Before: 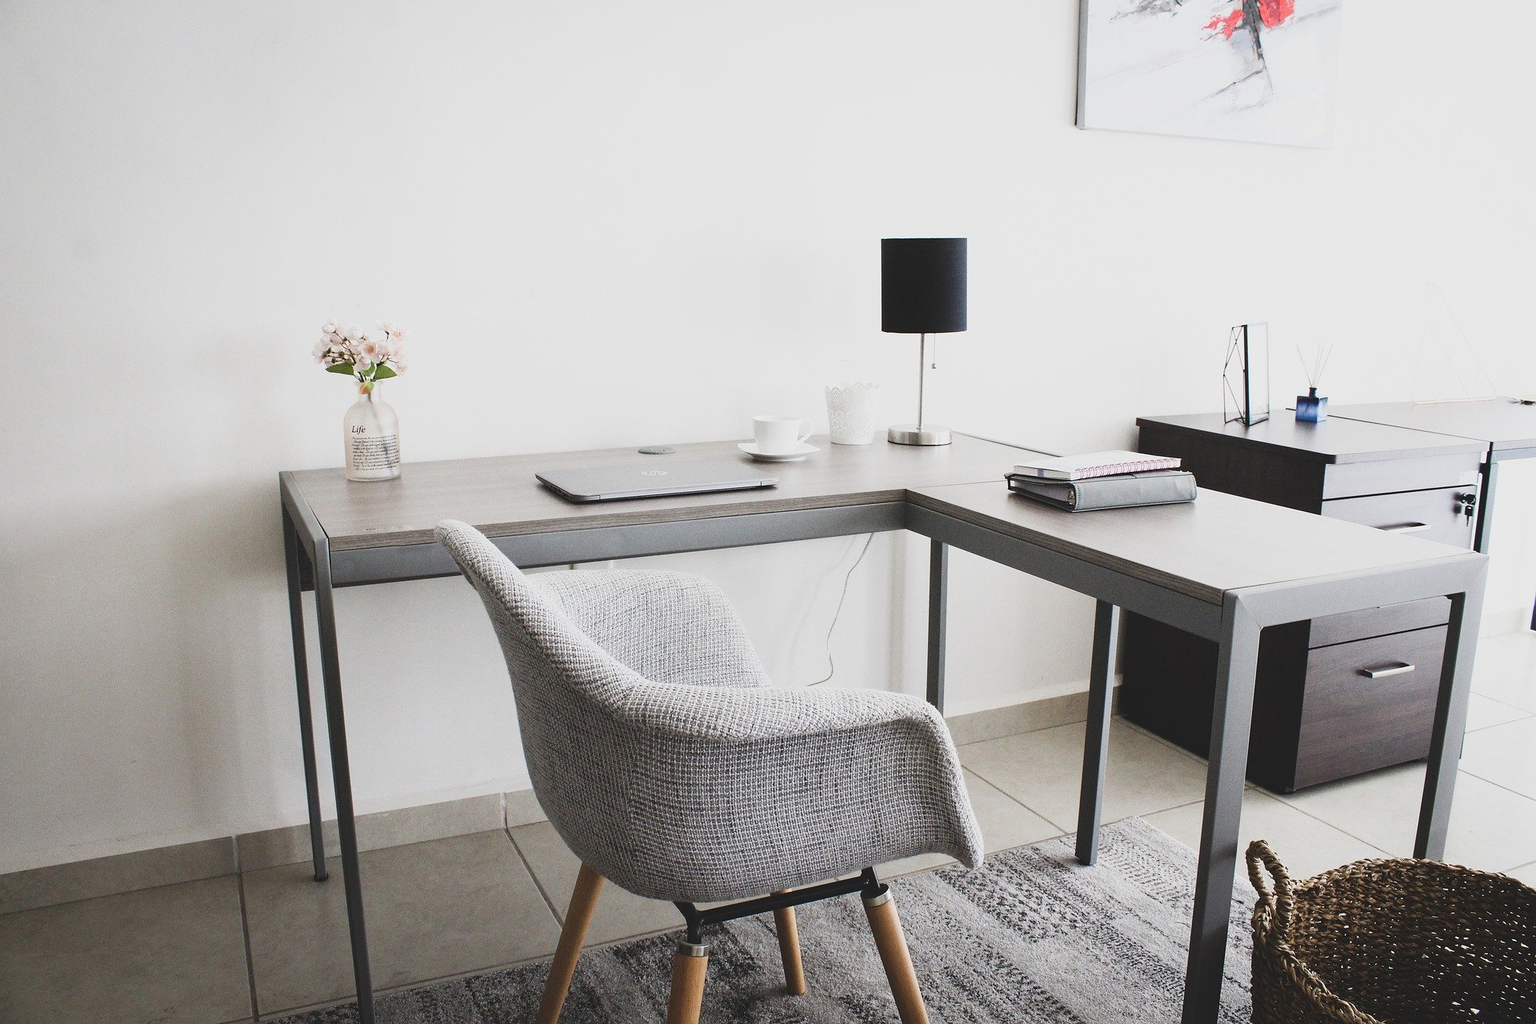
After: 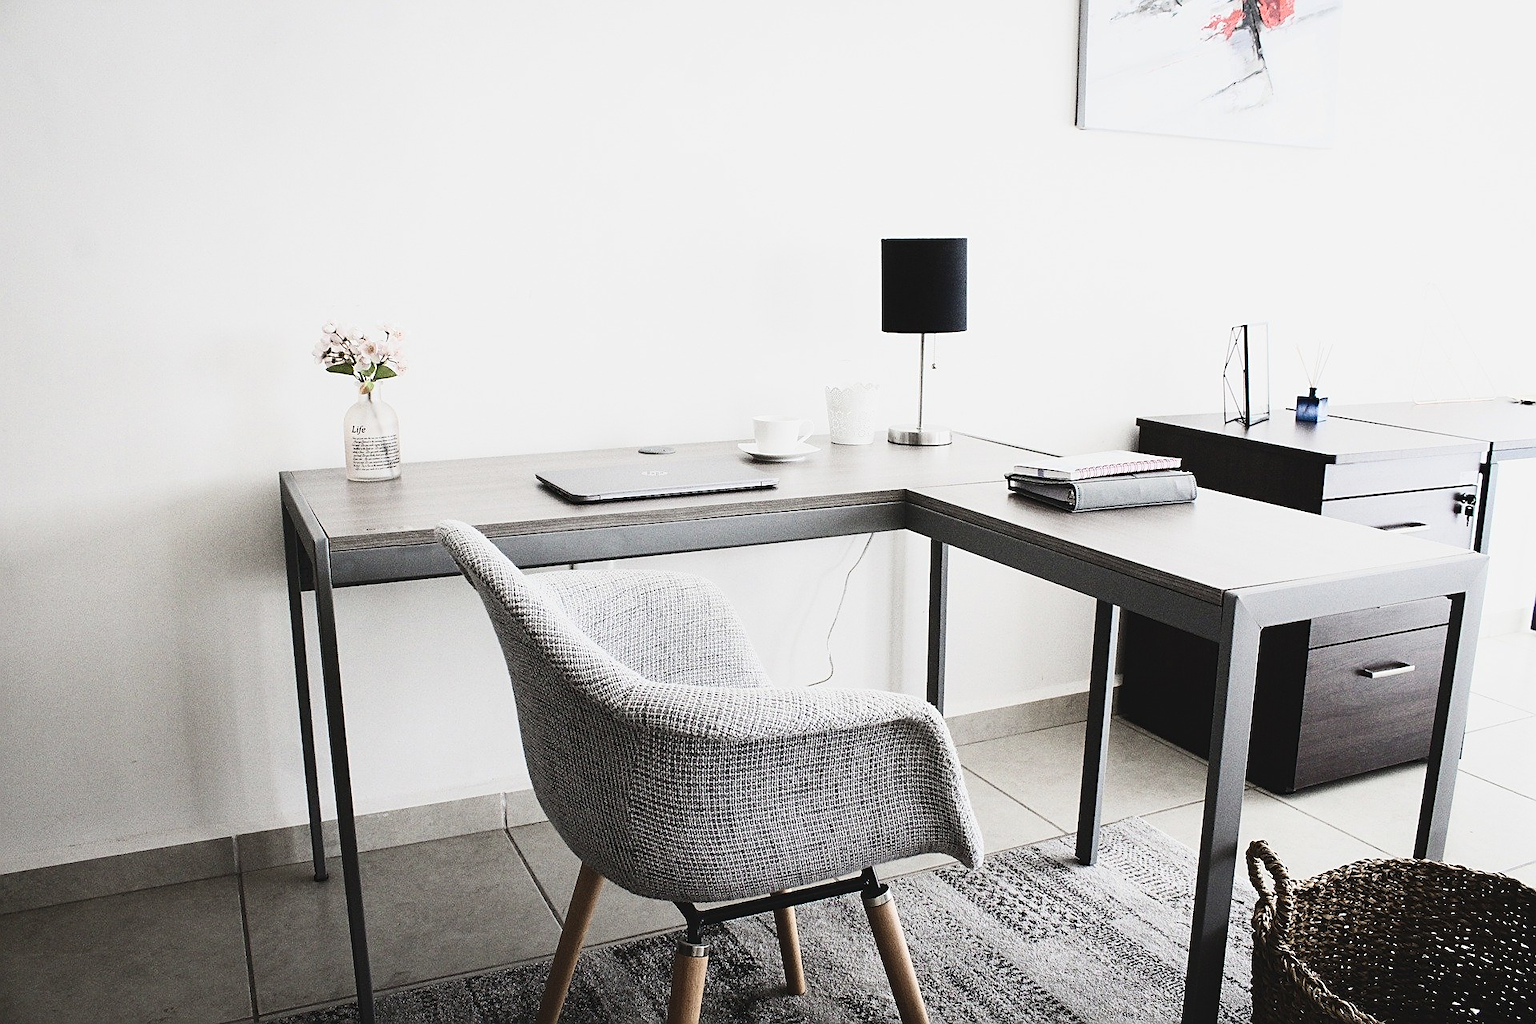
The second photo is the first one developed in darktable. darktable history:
contrast brightness saturation: contrast 0.253, saturation -0.308
color zones: curves: ch0 [(0.004, 0.388) (0.125, 0.392) (0.25, 0.404) (0.375, 0.5) (0.5, 0.5) (0.625, 0.5) (0.75, 0.5) (0.875, 0.5)]; ch1 [(0, 0.5) (0.125, 0.5) (0.25, 0.5) (0.375, 0.124) (0.524, 0.124) (0.645, 0.128) (0.789, 0.132) (0.914, 0.096) (0.998, 0.068)], mix -137.83%
sharpen: on, module defaults
